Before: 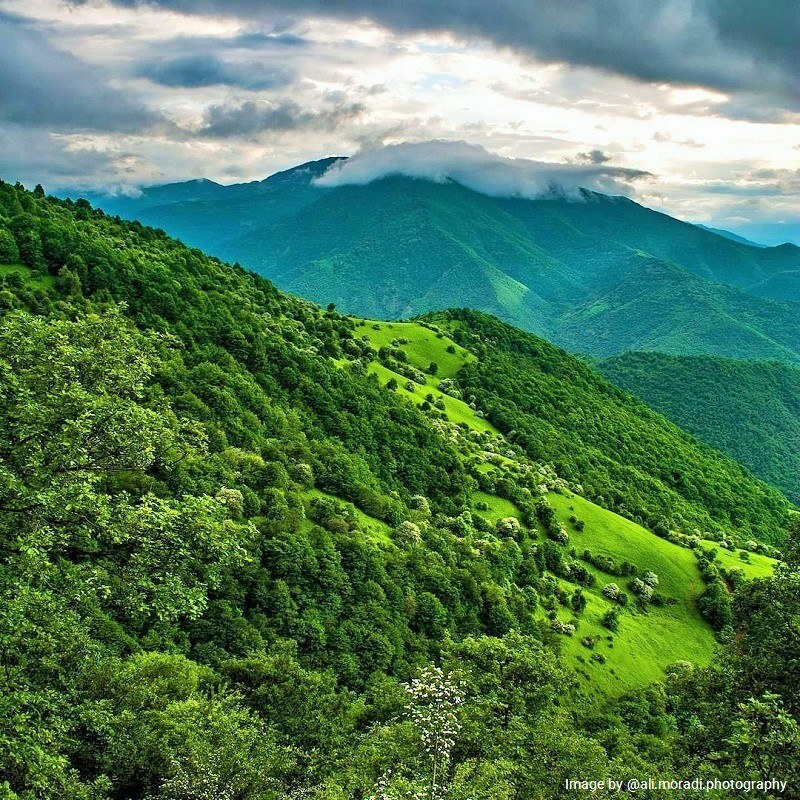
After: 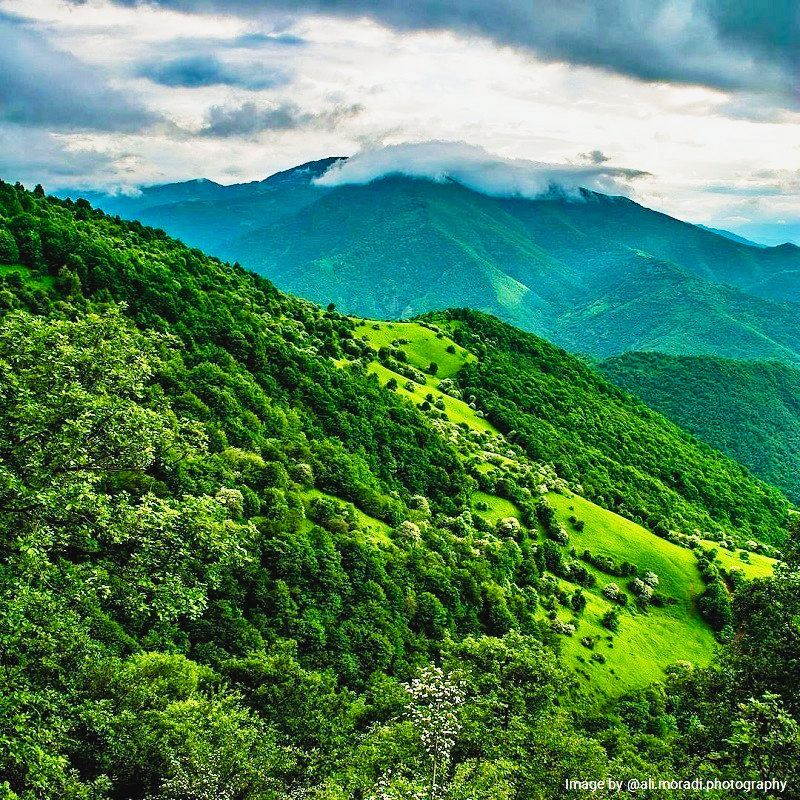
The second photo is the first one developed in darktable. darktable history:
tone curve: curves: ch0 [(0, 0.031) (0.139, 0.084) (0.311, 0.278) (0.495, 0.544) (0.718, 0.816) (0.841, 0.909) (1, 0.967)]; ch1 [(0, 0) (0.272, 0.249) (0.388, 0.385) (0.479, 0.456) (0.495, 0.497) (0.538, 0.55) (0.578, 0.595) (0.707, 0.778) (1, 1)]; ch2 [(0, 0) (0.125, 0.089) (0.353, 0.329) (0.443, 0.408) (0.502, 0.495) (0.56, 0.553) (0.608, 0.631) (1, 1)], preserve colors none
